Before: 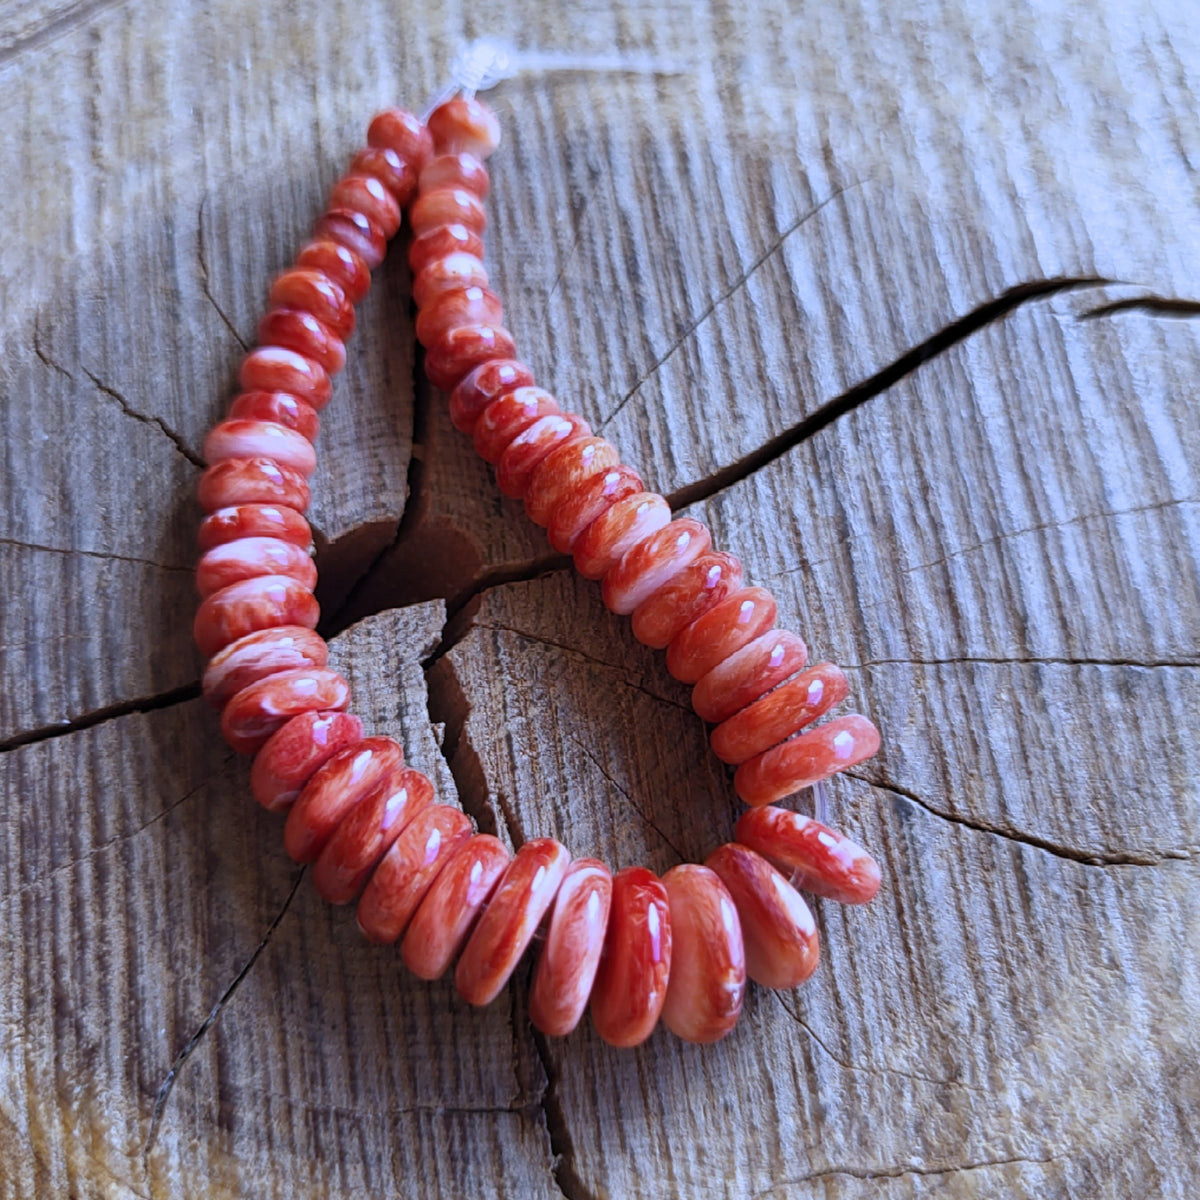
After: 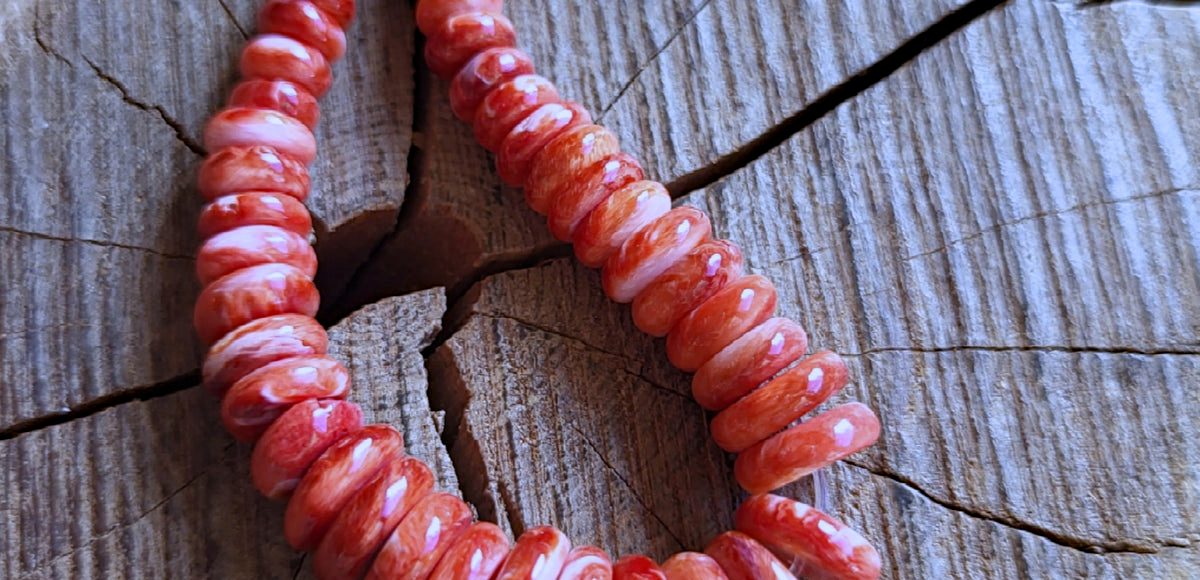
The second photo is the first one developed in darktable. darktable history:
crop and rotate: top 26.056%, bottom 25.543%
haze removal: compatibility mode true, adaptive false
